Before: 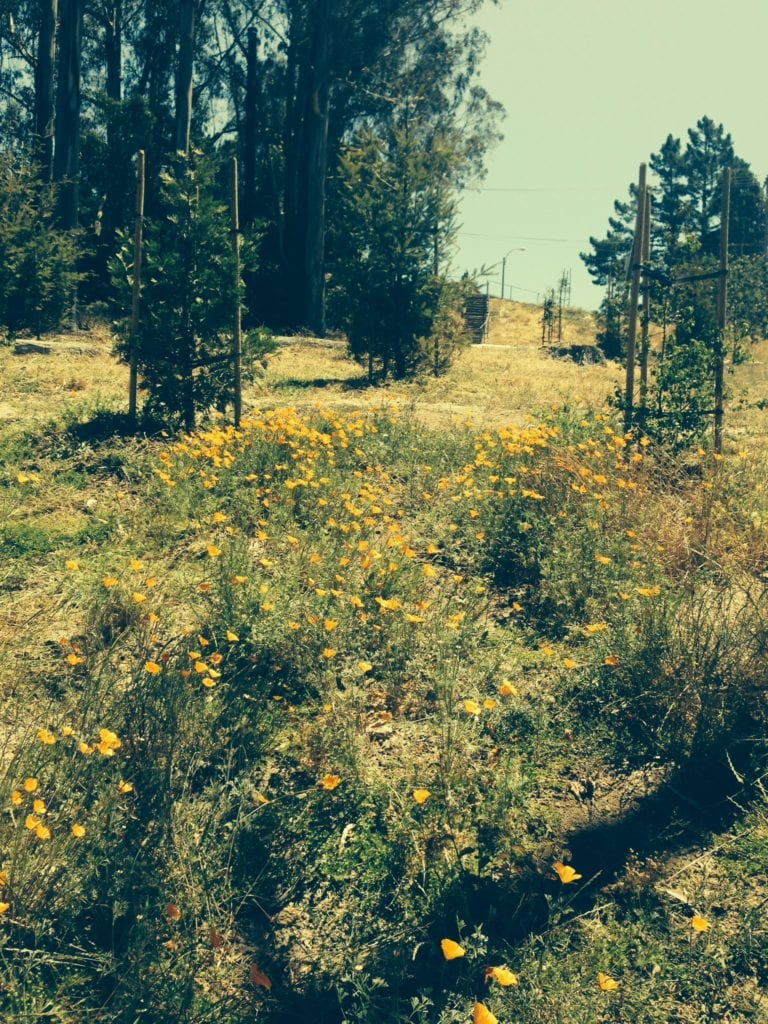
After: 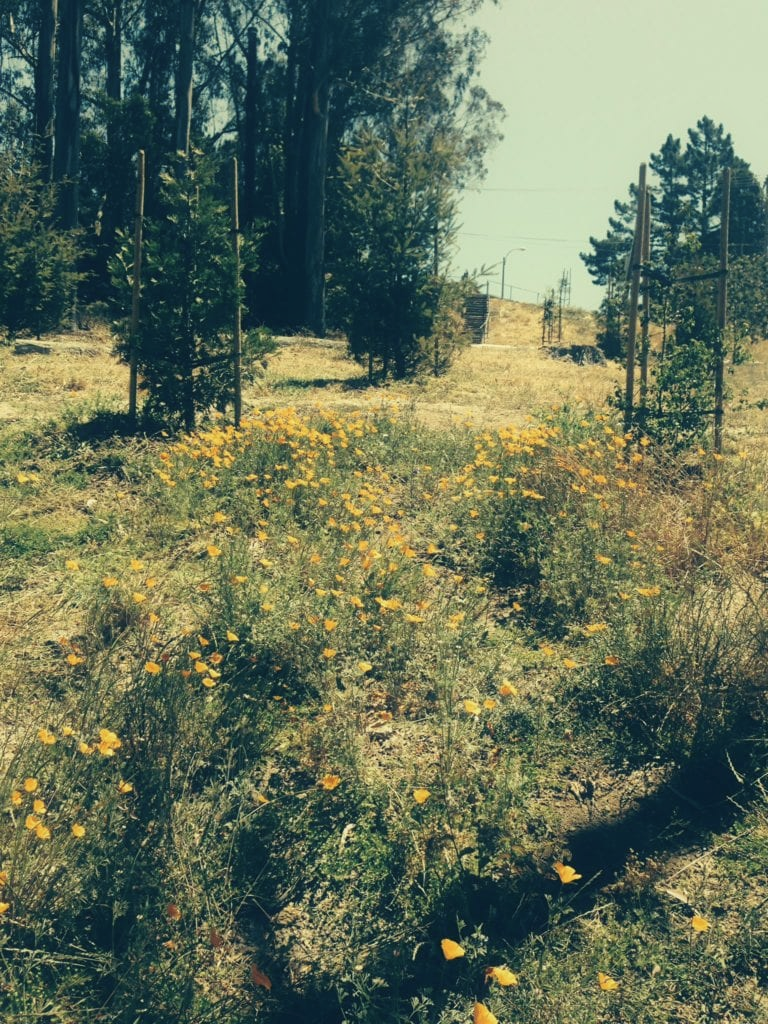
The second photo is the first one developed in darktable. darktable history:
color correction: highlights b* -0.005, saturation 0.847
contrast equalizer: octaves 7, y [[0.5, 0.486, 0.447, 0.446, 0.489, 0.5], [0.5 ×6], [0.5 ×6], [0 ×6], [0 ×6]], mix 0.599
